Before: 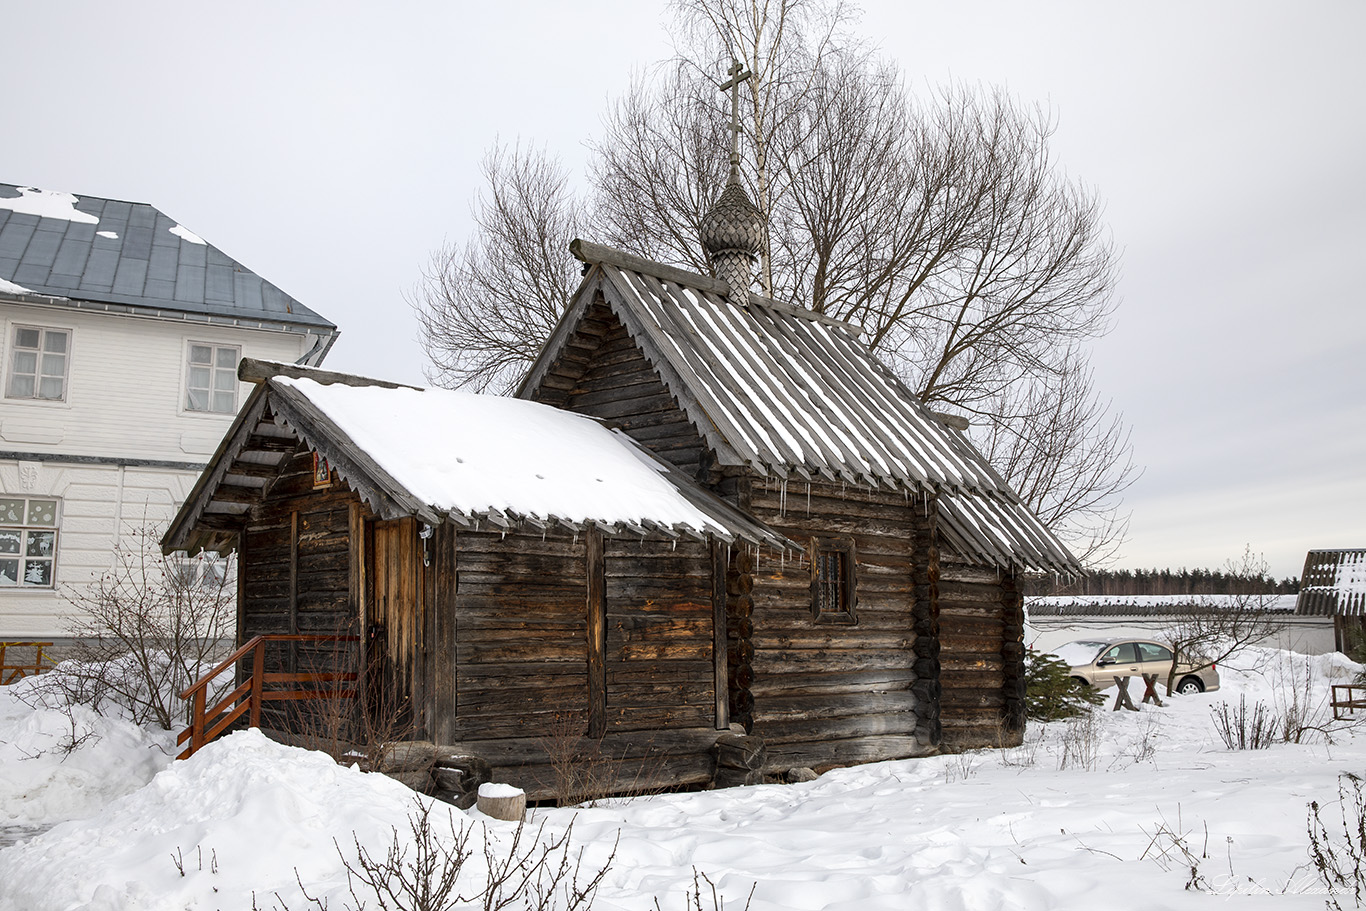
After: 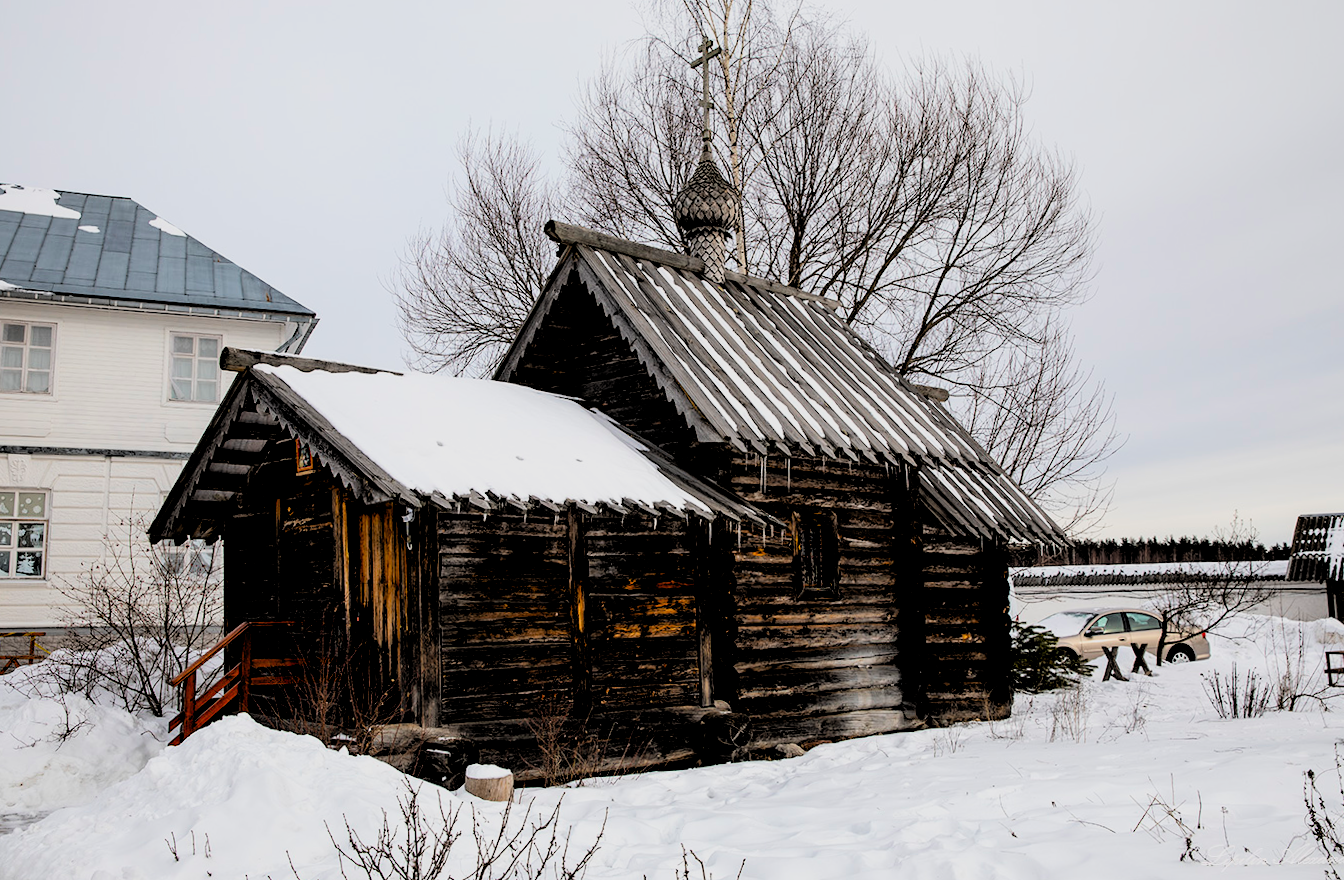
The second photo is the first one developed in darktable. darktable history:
rgb levels: levels [[0.034, 0.472, 0.904], [0, 0.5, 1], [0, 0.5, 1]]
exposure: exposure 0.131 EV, compensate highlight preservation false
rotate and perspective: rotation -1.32°, lens shift (horizontal) -0.031, crop left 0.015, crop right 0.985, crop top 0.047, crop bottom 0.982
filmic rgb: black relative exposure -7.6 EV, white relative exposure 4.64 EV, threshold 3 EV, target black luminance 0%, hardness 3.55, latitude 50.51%, contrast 1.033, highlights saturation mix 10%, shadows ↔ highlights balance -0.198%, color science v4 (2020), enable highlight reconstruction true
